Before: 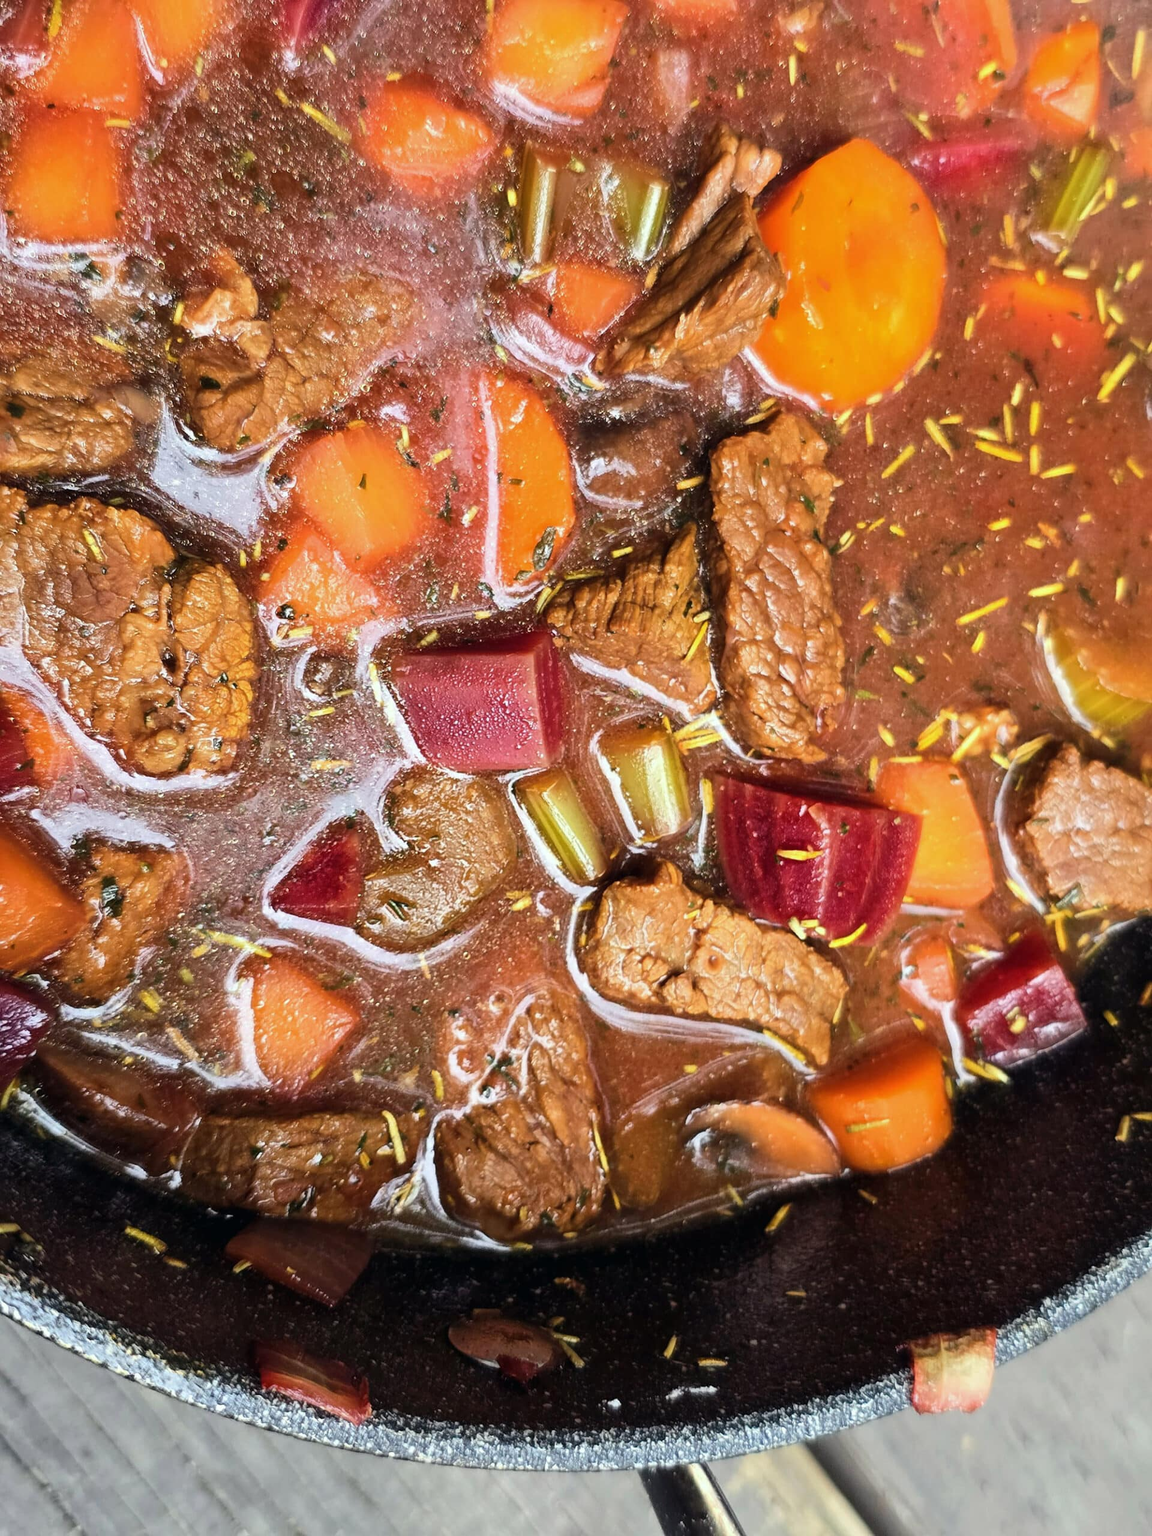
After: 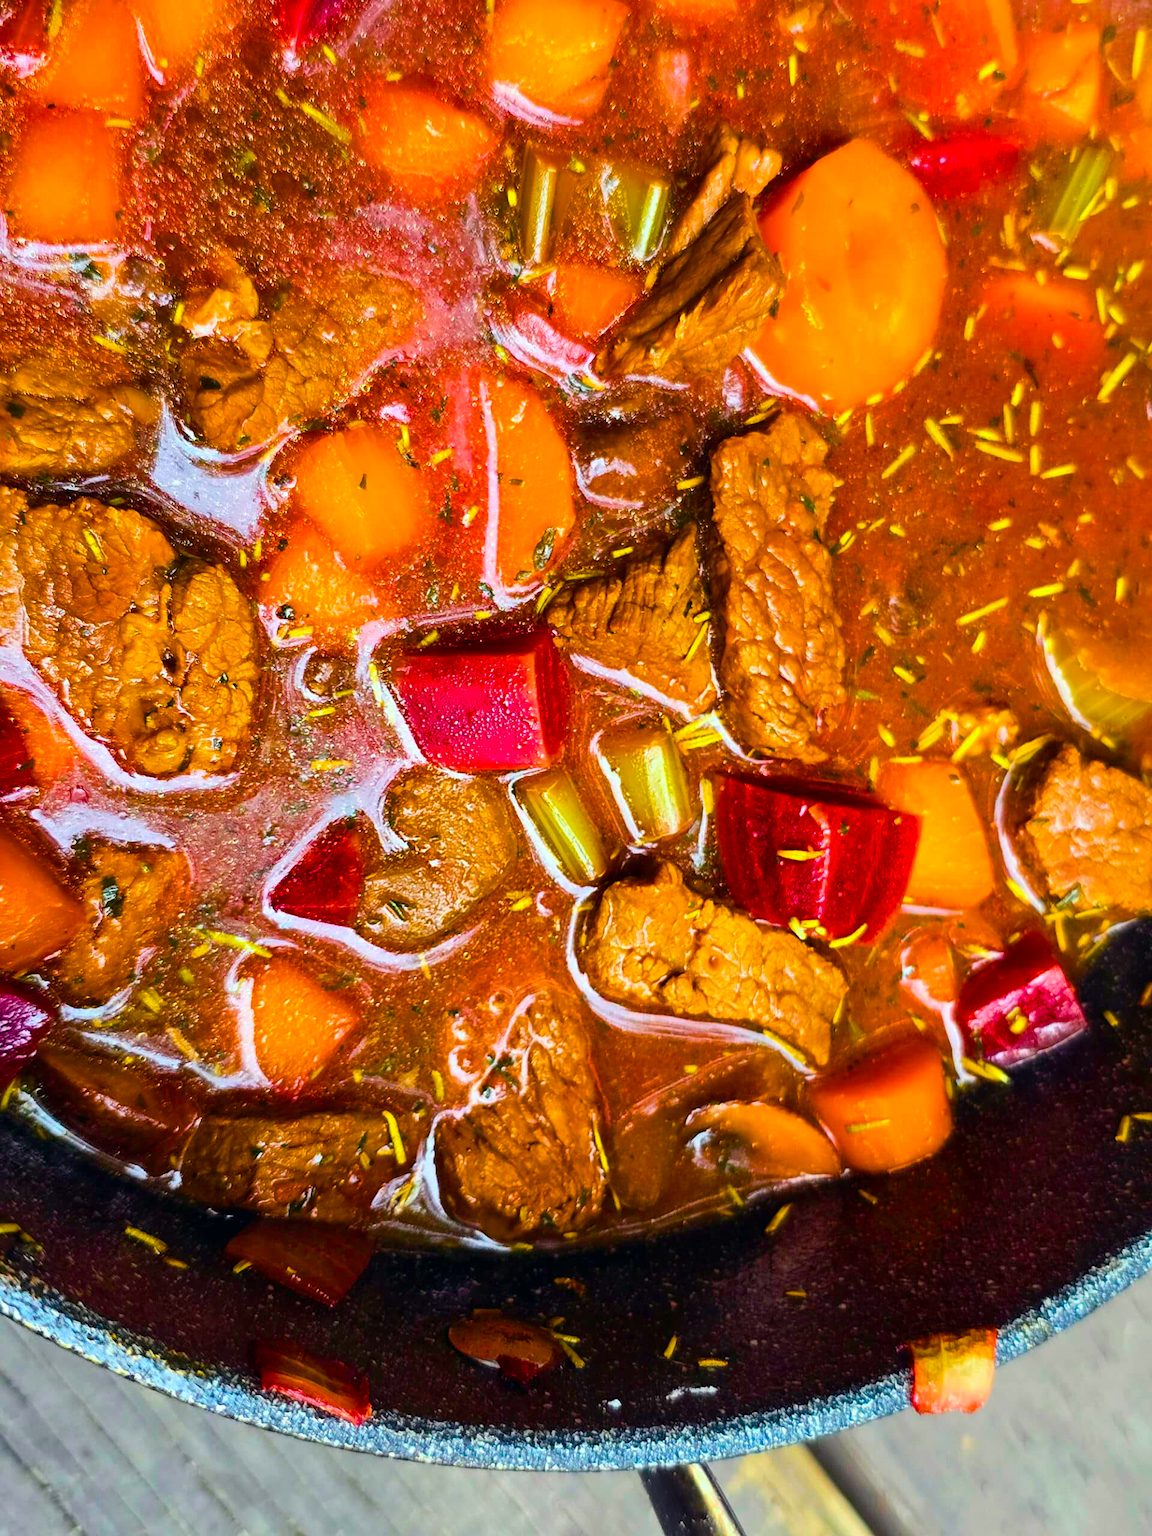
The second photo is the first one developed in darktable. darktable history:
color balance rgb: linear chroma grading › shadows 17.191%, linear chroma grading › highlights 60.825%, linear chroma grading › global chroma 49.455%, perceptual saturation grading › global saturation 20%, perceptual saturation grading › highlights -25.848%, perceptual saturation grading › shadows 25.713%
